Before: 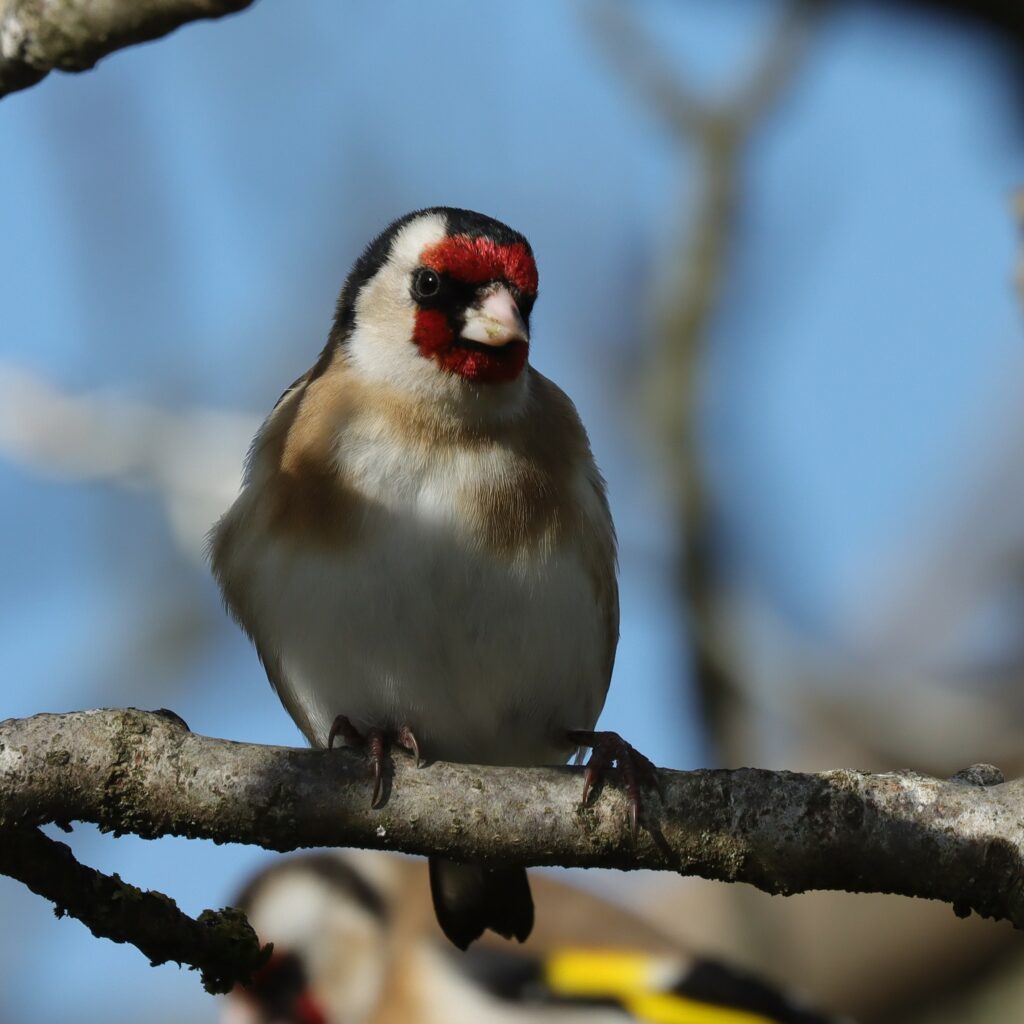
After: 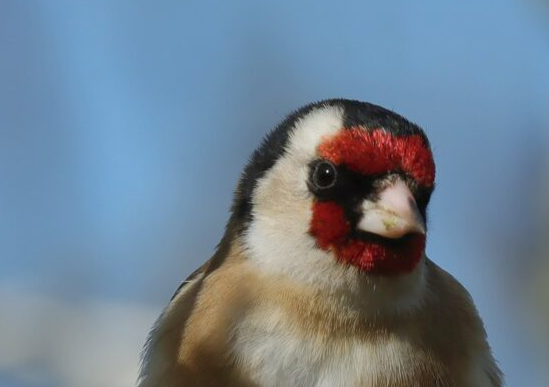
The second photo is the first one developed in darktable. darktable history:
crop: left 10.121%, top 10.631%, right 36.218%, bottom 51.526%
shadows and highlights: on, module defaults
